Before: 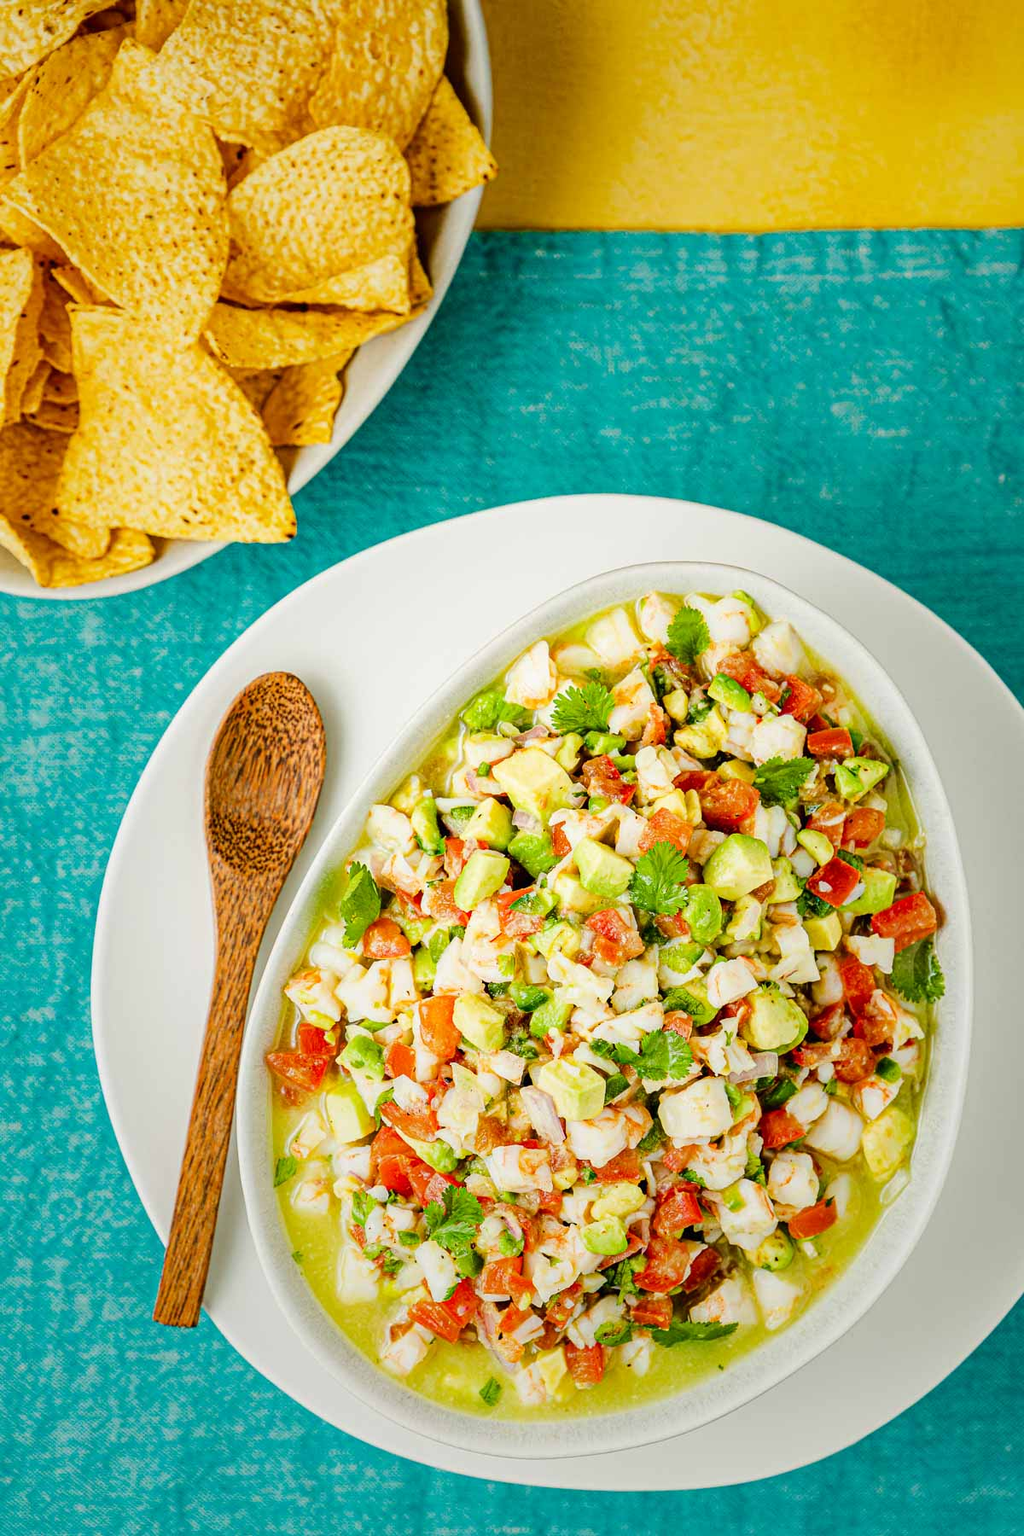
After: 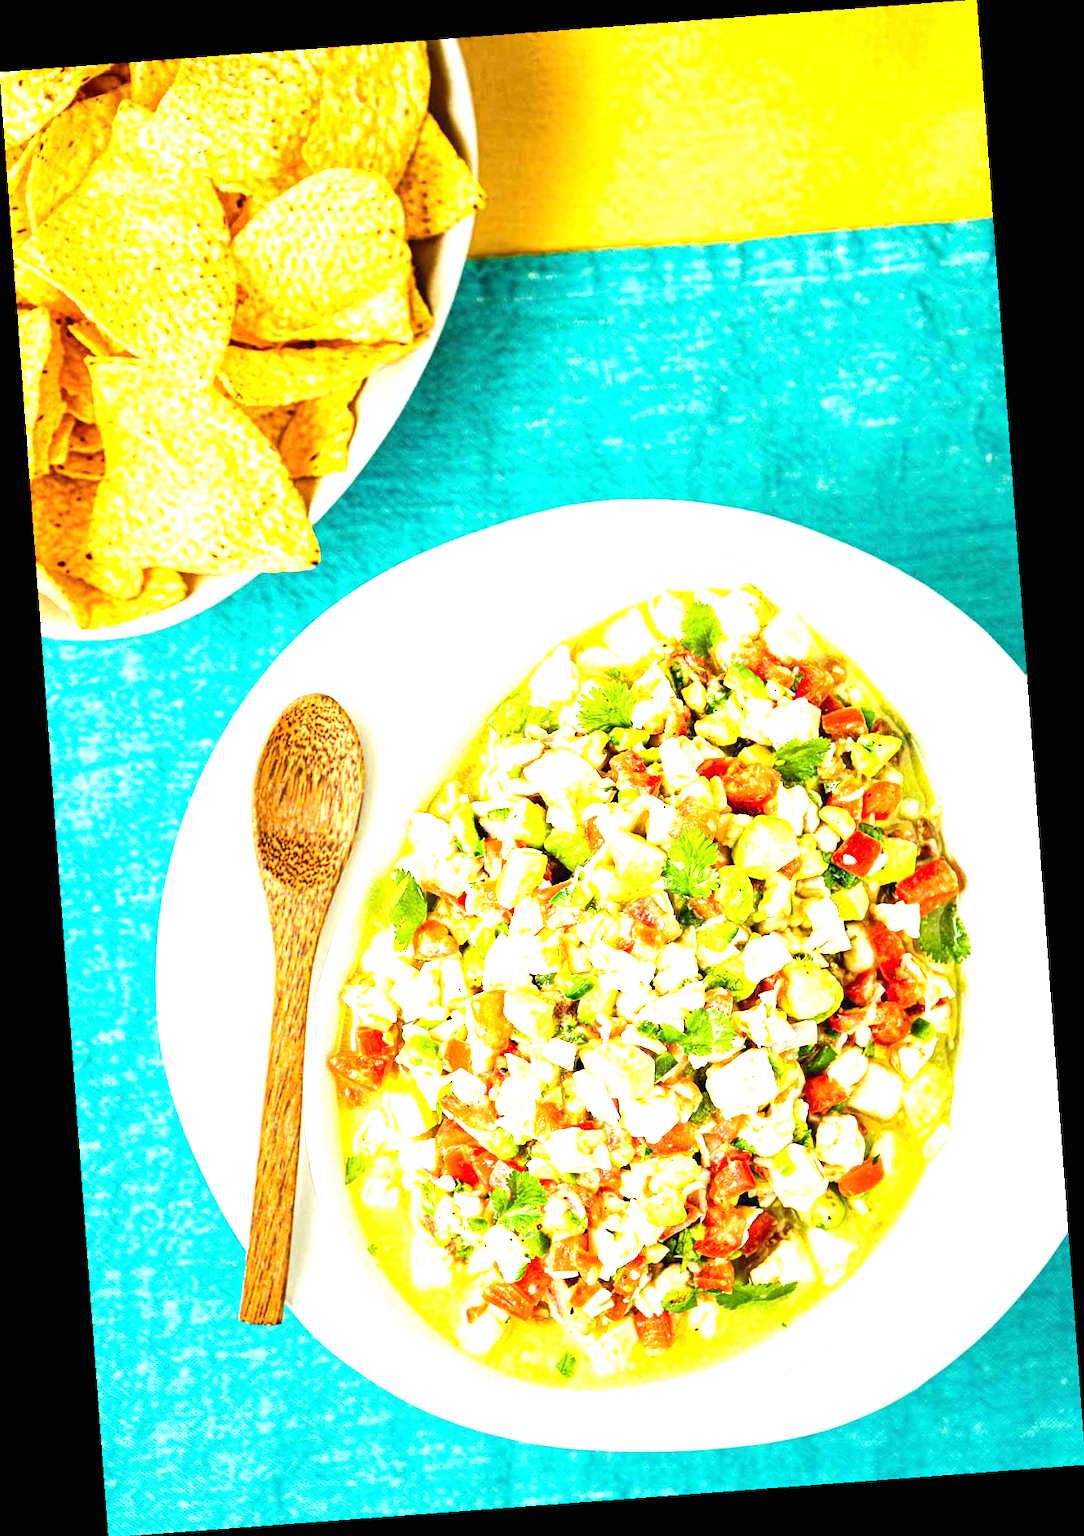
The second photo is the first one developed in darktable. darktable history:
rotate and perspective: rotation -4.25°, automatic cropping off
exposure: black level correction 0, exposure 1.5 EV, compensate highlight preservation false
